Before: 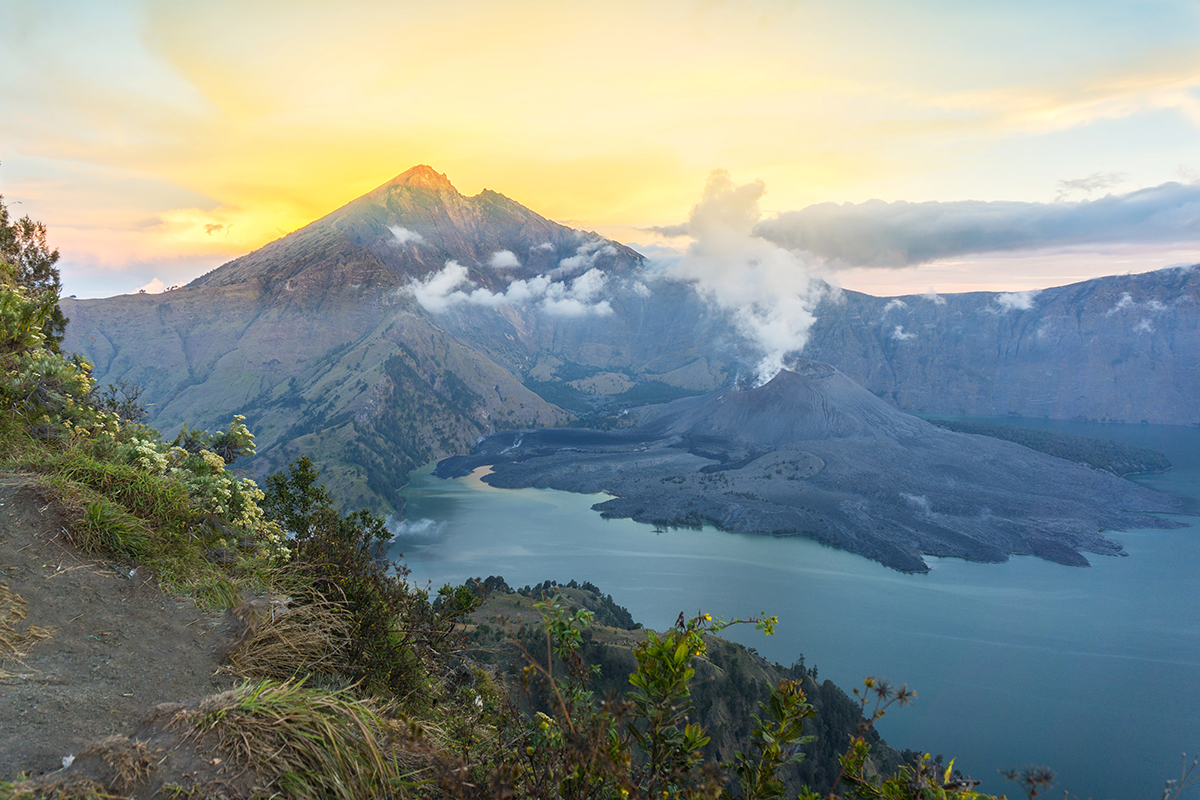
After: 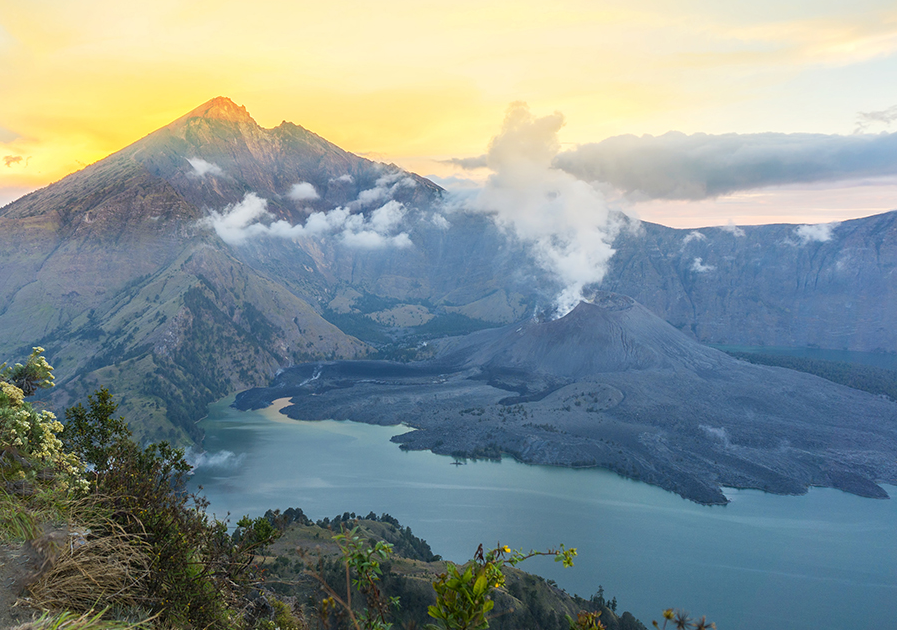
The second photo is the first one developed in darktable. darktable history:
crop: left 16.774%, top 8.565%, right 8.4%, bottom 12.664%
